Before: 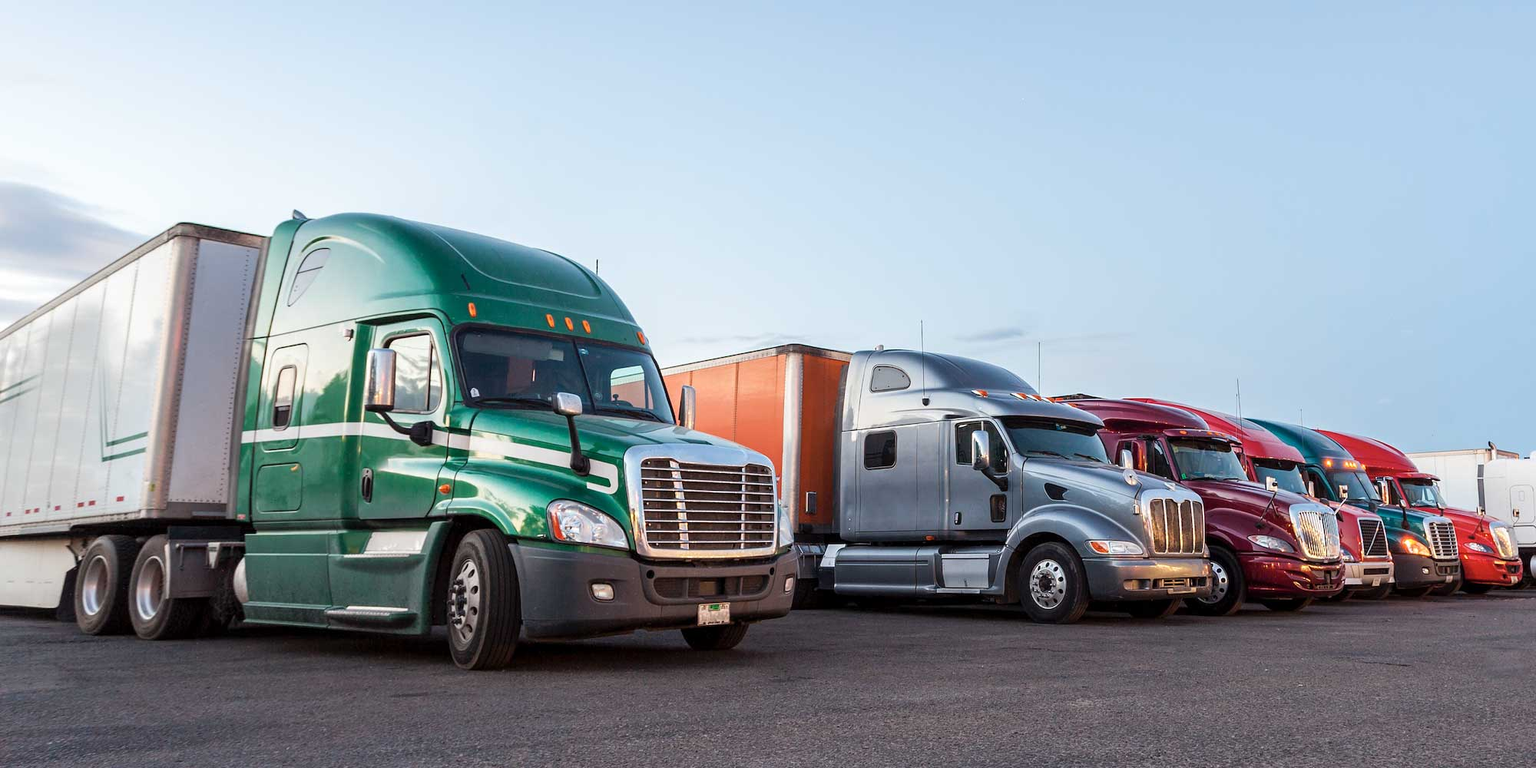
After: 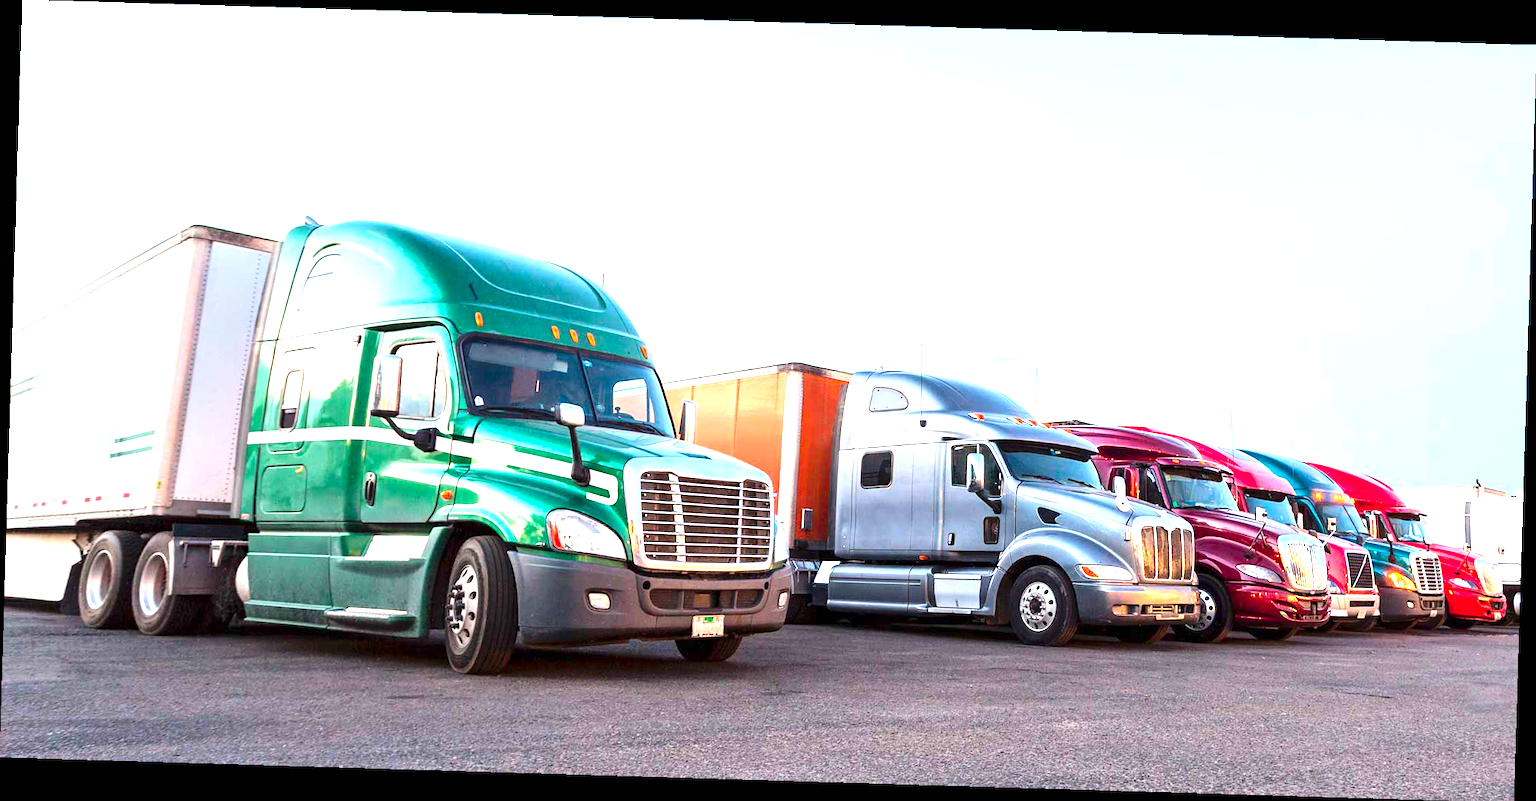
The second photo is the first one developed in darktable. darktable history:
contrast brightness saturation: contrast 0.16, saturation 0.32
exposure: black level correction 0, exposure 1.45 EV, compensate exposure bias true, compensate highlight preservation false
rotate and perspective: rotation 1.72°, automatic cropping off
